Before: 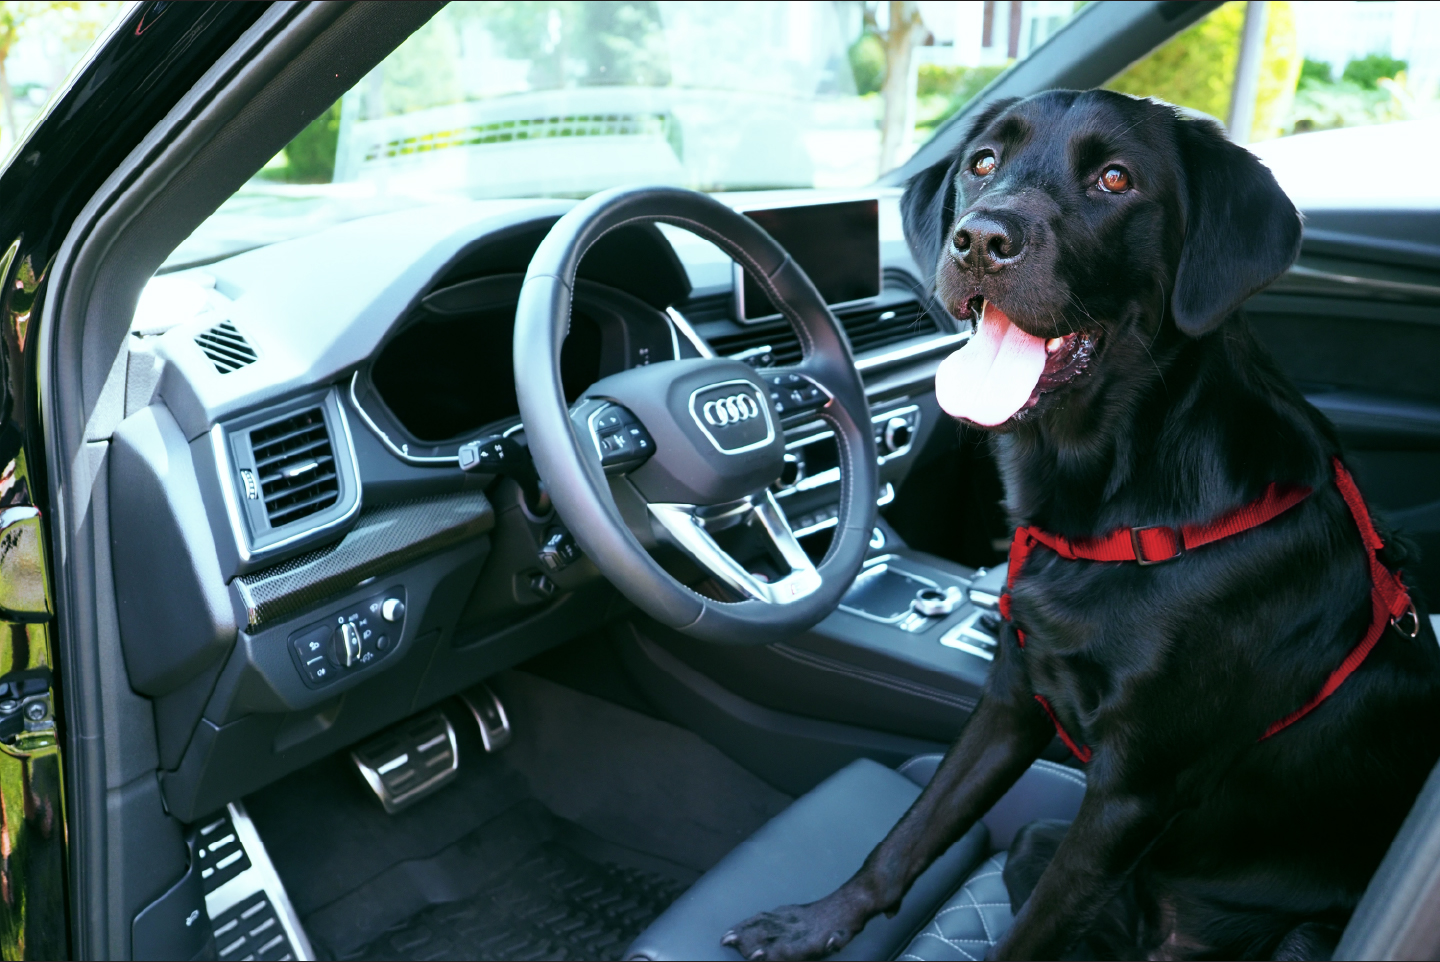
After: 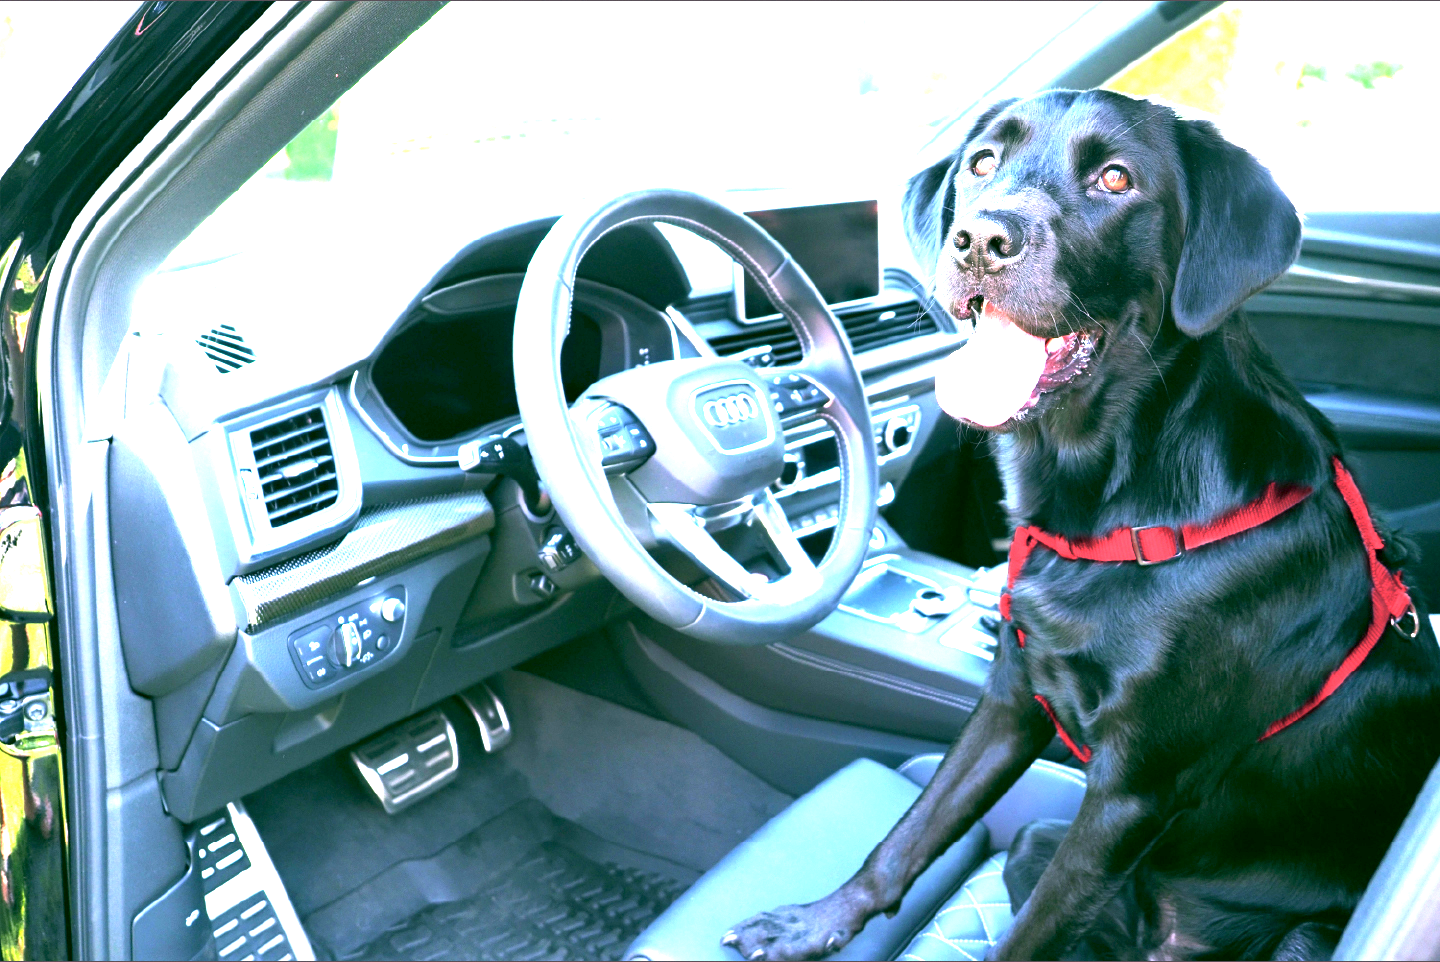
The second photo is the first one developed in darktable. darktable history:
exposure: black level correction 0.001, exposure 2.607 EV, compensate exposure bias true, compensate highlight preservation false
white balance: red 1.004, blue 1.096
